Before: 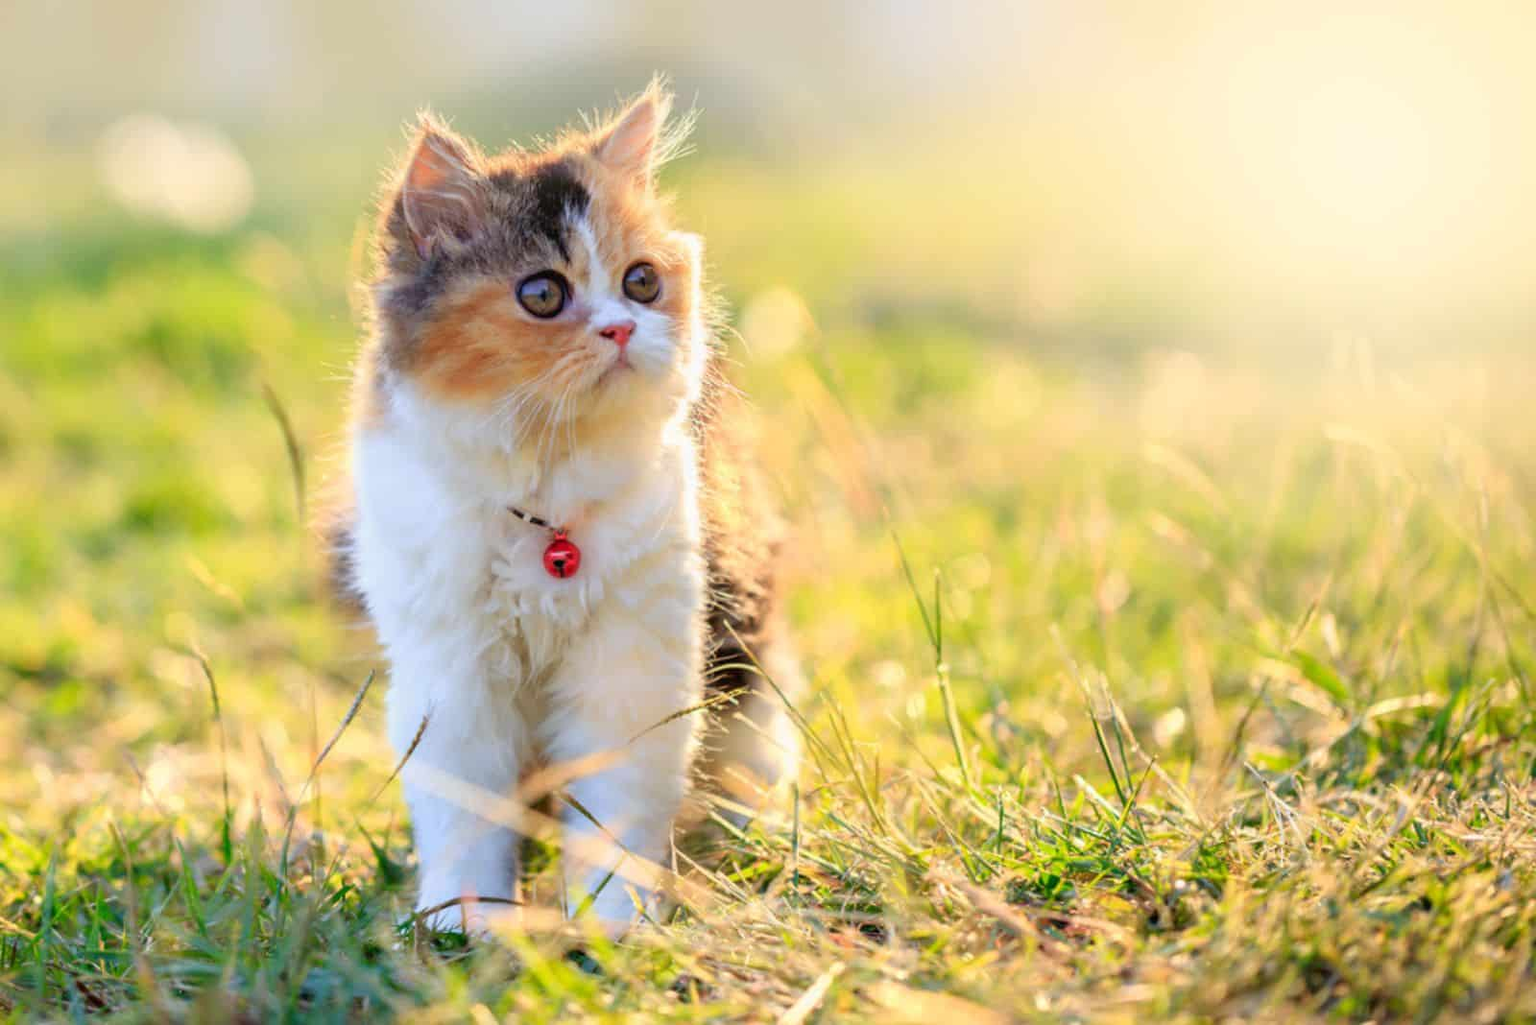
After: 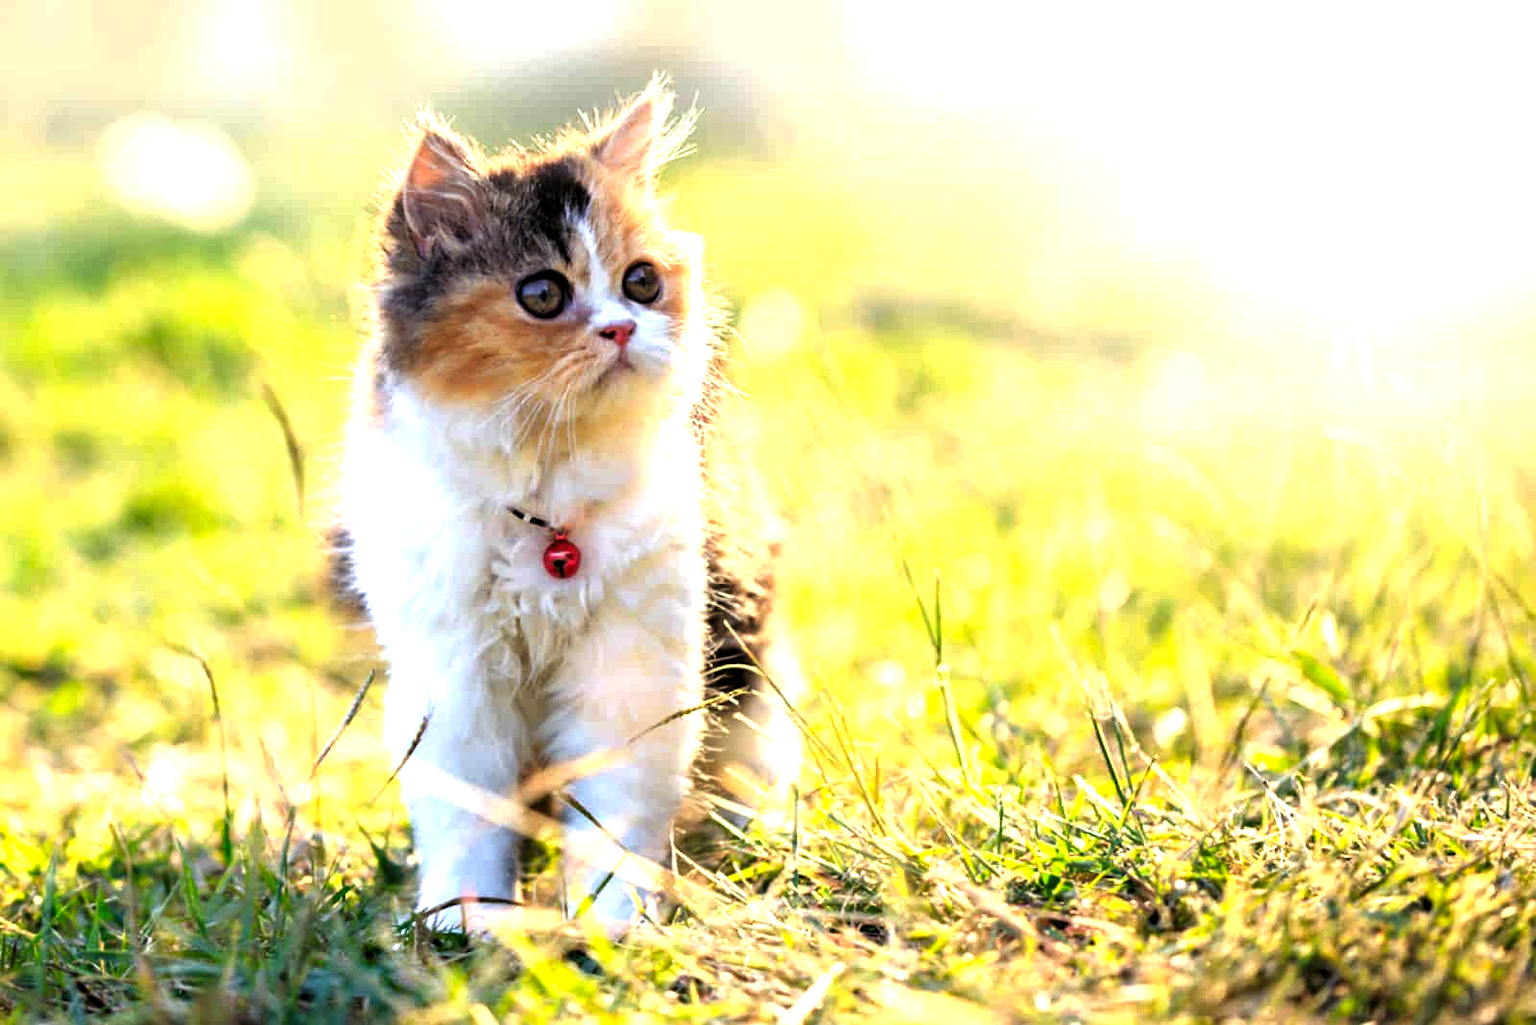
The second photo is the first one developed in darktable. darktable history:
haze removal: compatibility mode true, adaptive false
levels: levels [0.044, 0.475, 0.791]
